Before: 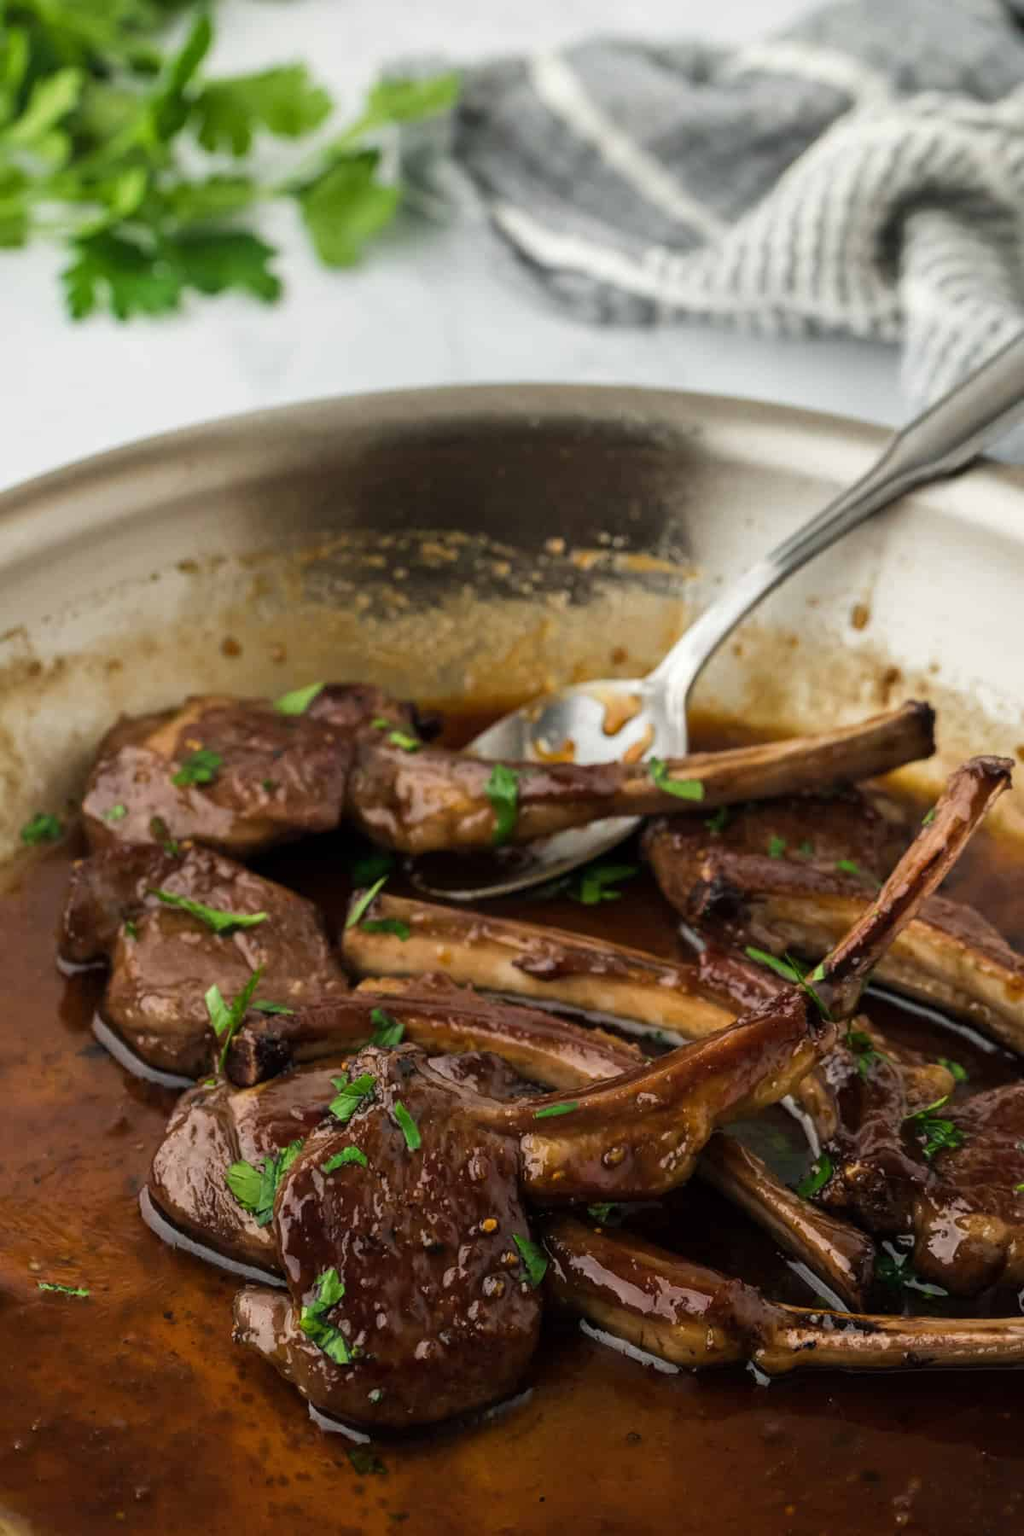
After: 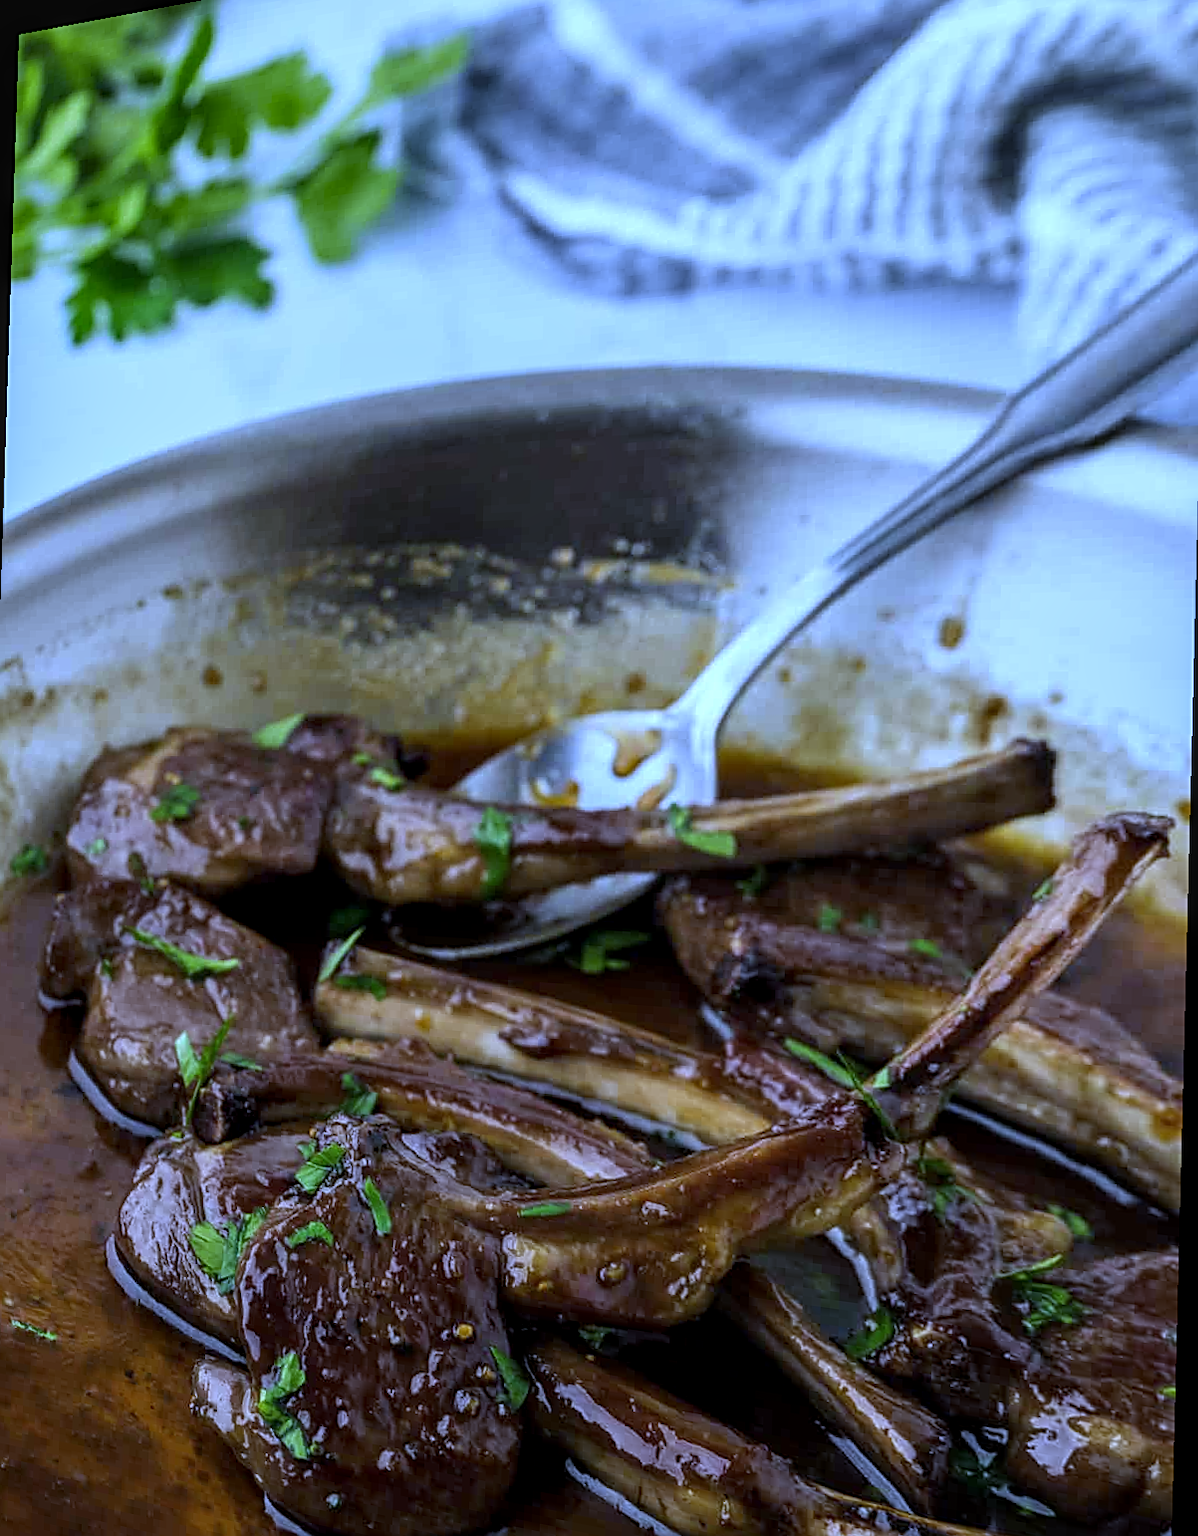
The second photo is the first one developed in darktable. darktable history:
sharpen: on, module defaults
local contrast: on, module defaults
white balance: red 0.766, blue 1.537
rotate and perspective: rotation 1.69°, lens shift (vertical) -0.023, lens shift (horizontal) -0.291, crop left 0.025, crop right 0.988, crop top 0.092, crop bottom 0.842
